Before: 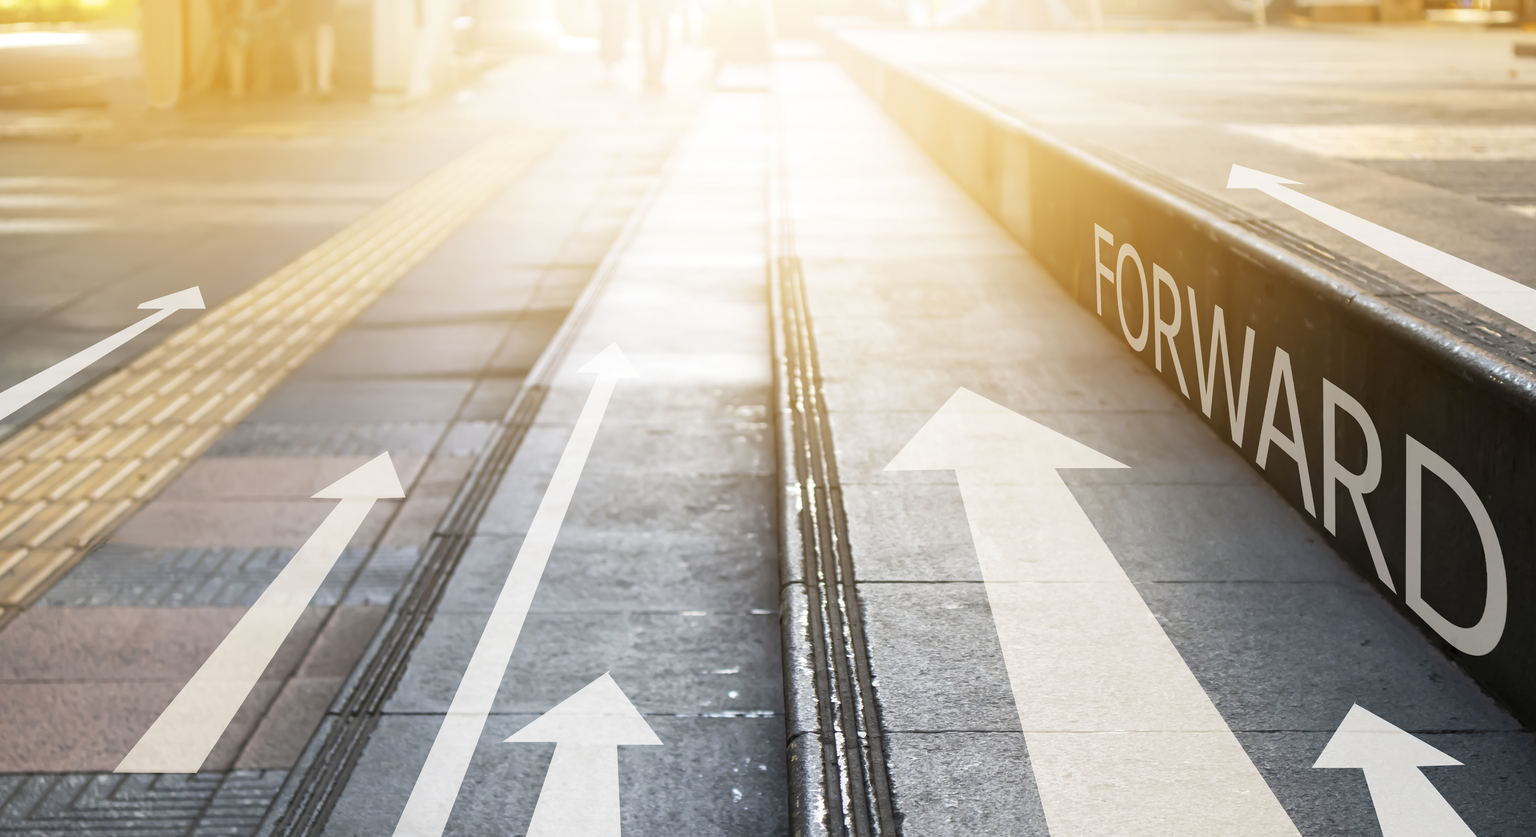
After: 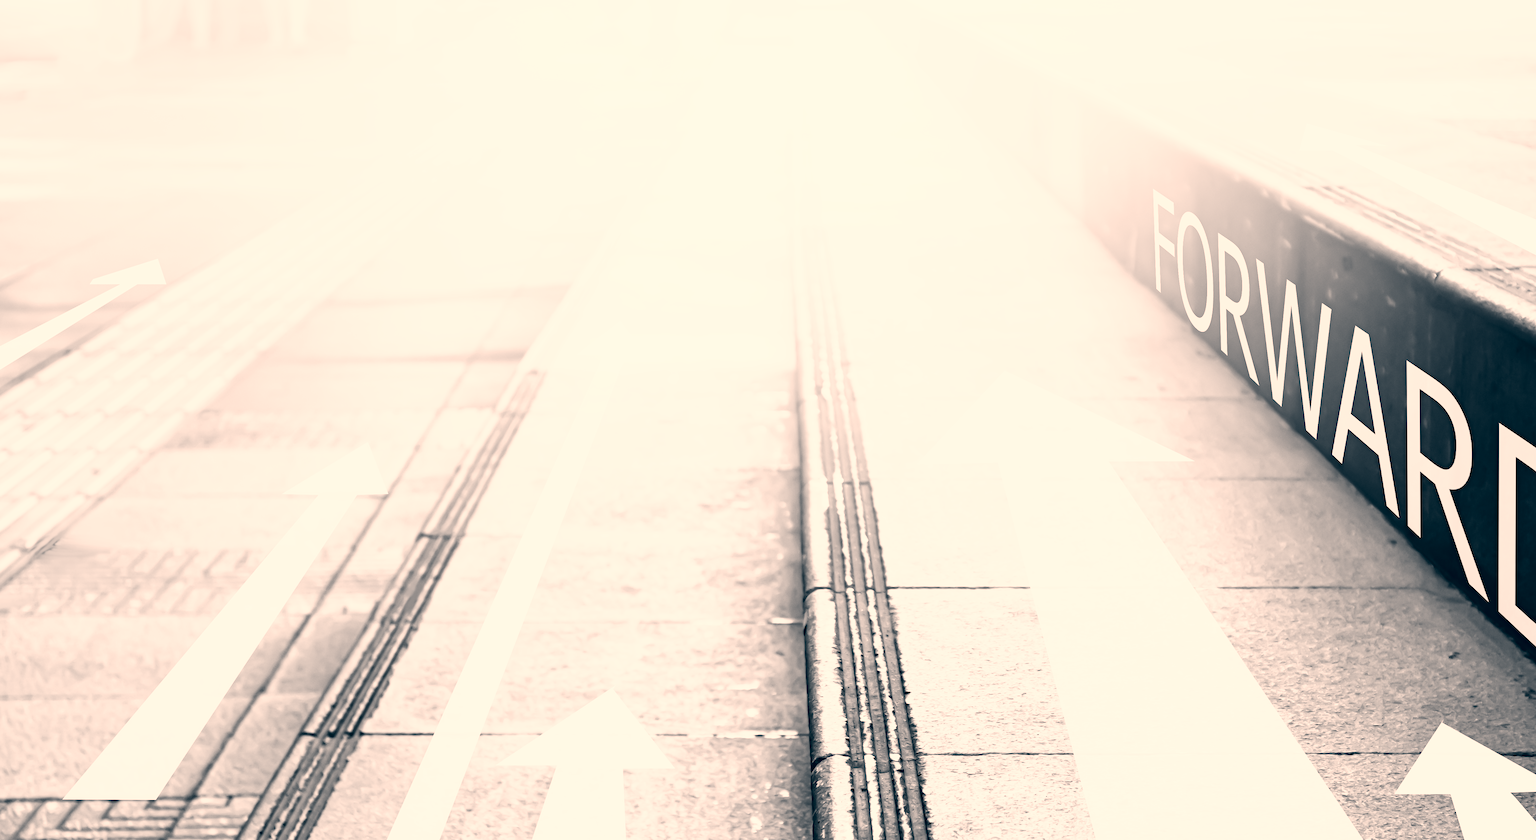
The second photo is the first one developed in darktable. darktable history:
exposure: exposure 0.697 EV, compensate exposure bias true, compensate highlight preservation false
color calibration: output gray [0.246, 0.254, 0.501, 0], illuminant same as pipeline (D50), adaptation none (bypass), x 0.332, y 0.333, temperature 5009.81 K
haze removal: compatibility mode true, adaptive false
color correction: highlights a* 10.35, highlights b* 14.25, shadows a* -10.24, shadows b* -14.95
crop: left 3.67%, top 6.348%, right 6.252%, bottom 3.244%
base curve: curves: ch0 [(0, 0) (0.007, 0.004) (0.027, 0.03) (0.046, 0.07) (0.207, 0.54) (0.442, 0.872) (0.673, 0.972) (1, 1)], preserve colors none
